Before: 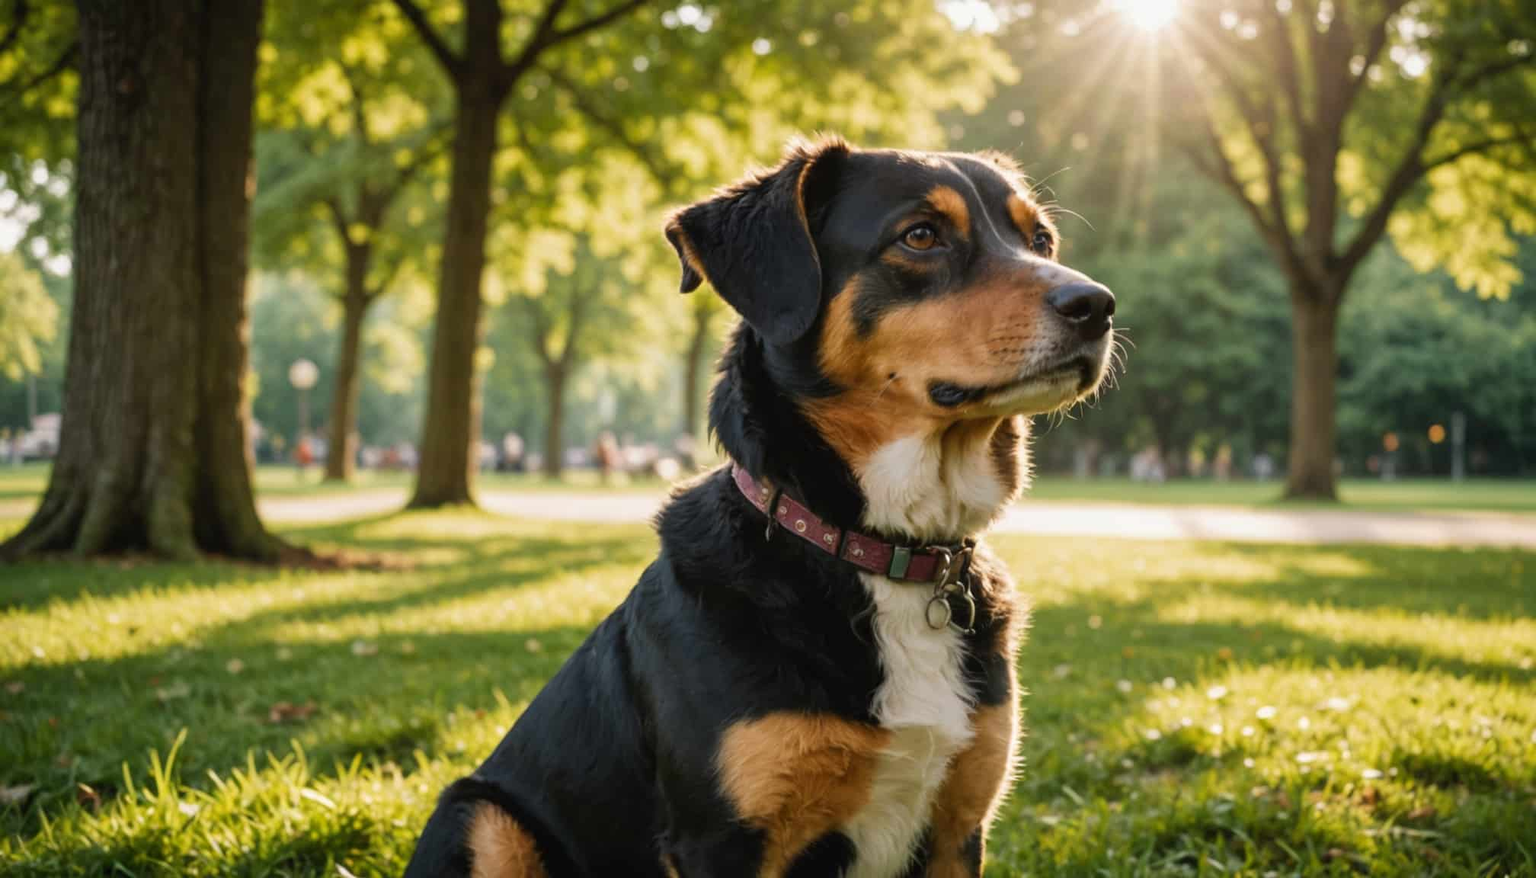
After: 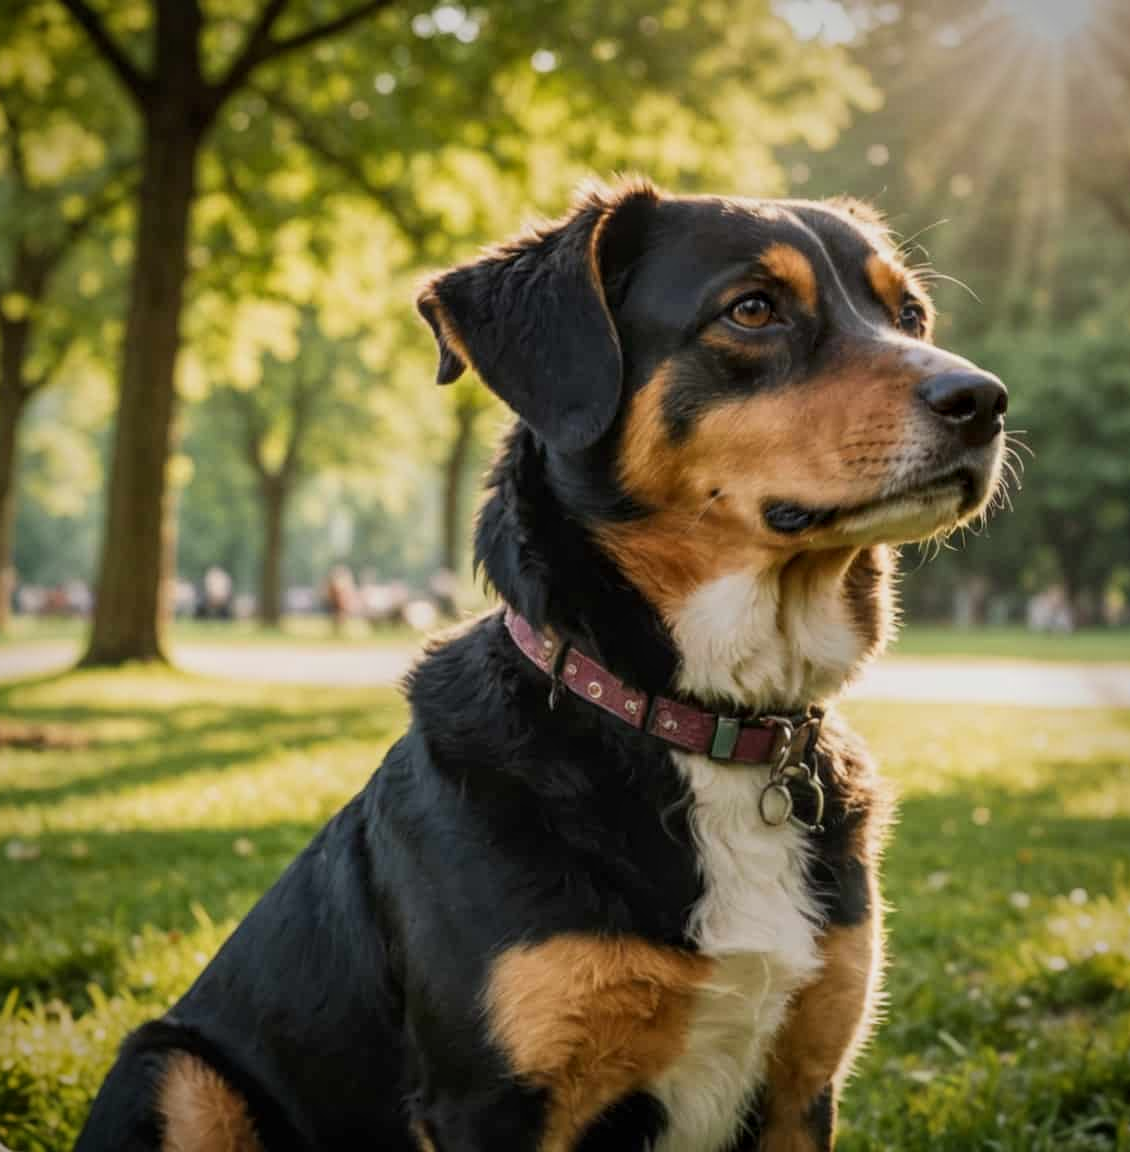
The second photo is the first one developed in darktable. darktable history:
local contrast: on, module defaults
vignetting: saturation 0.002, automatic ratio true
crop and rotate: left 22.658%, right 21.281%
tone equalizer: -8 EV -0.002 EV, -7 EV 0.004 EV, -6 EV -0.021 EV, -5 EV 0.018 EV, -4 EV -0.012 EV, -3 EV 0.009 EV, -2 EV -0.059 EV, -1 EV -0.269 EV, +0 EV -0.581 EV, edges refinement/feathering 500, mask exposure compensation -1.57 EV, preserve details no
